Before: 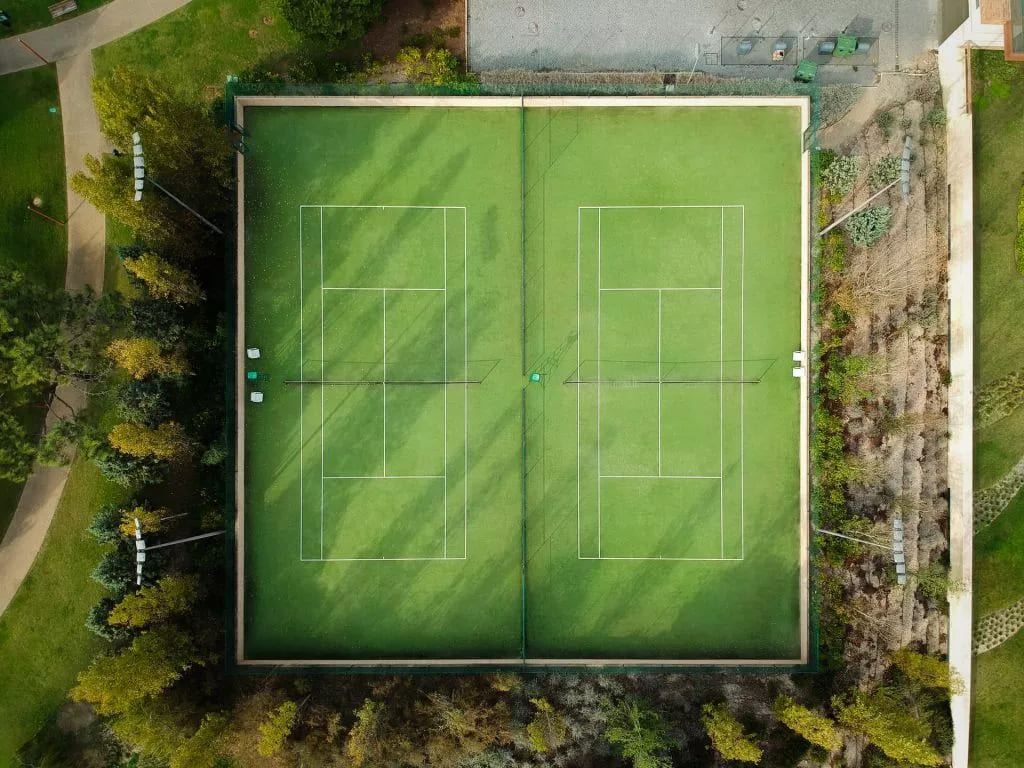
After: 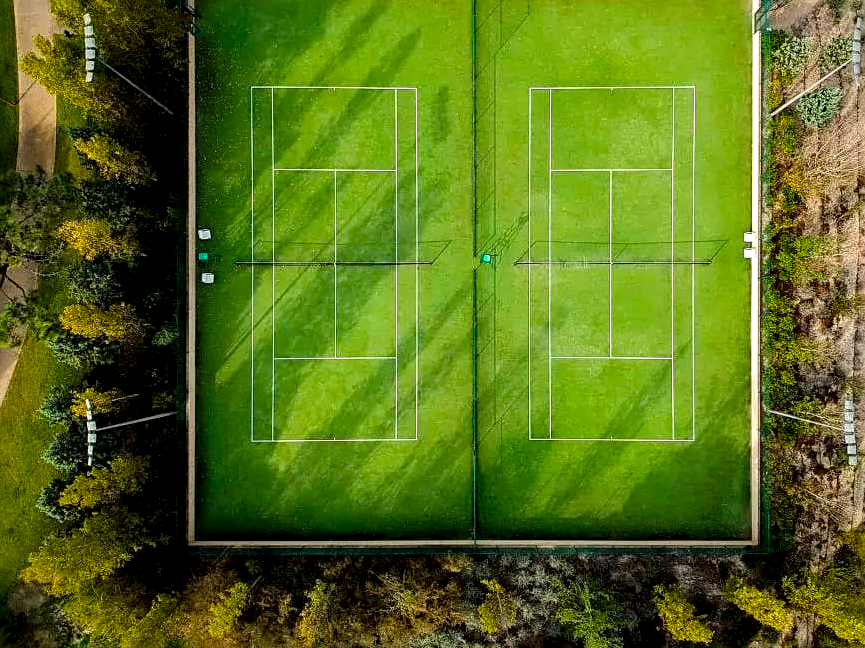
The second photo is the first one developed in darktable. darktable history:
local contrast: detail 150%
sharpen: on, module defaults
crop and rotate: left 4.842%, top 15.51%, right 10.668%
haze removal: strength 0.29, distance 0.25, compatibility mode true, adaptive false
color balance rgb: perceptual saturation grading › global saturation 30%, global vibrance 10%
